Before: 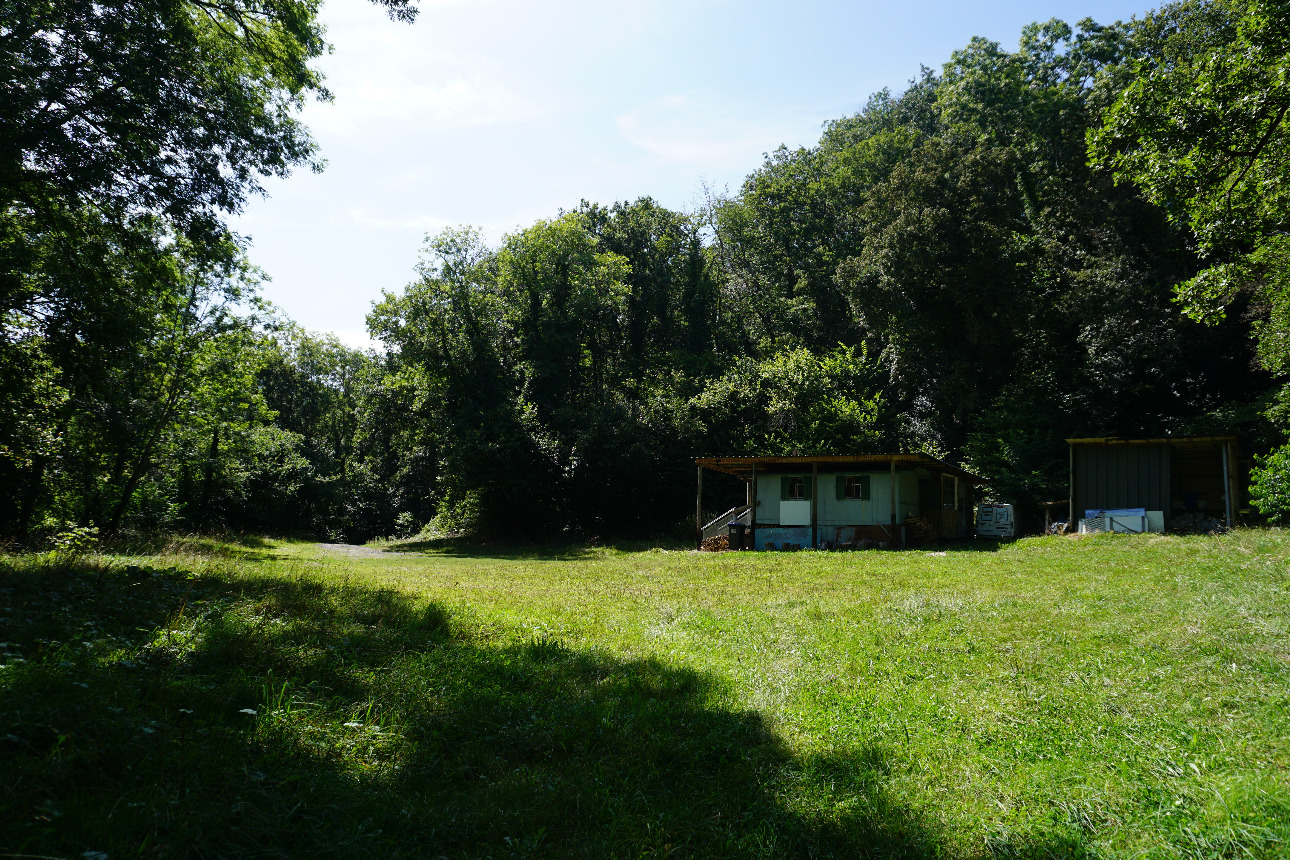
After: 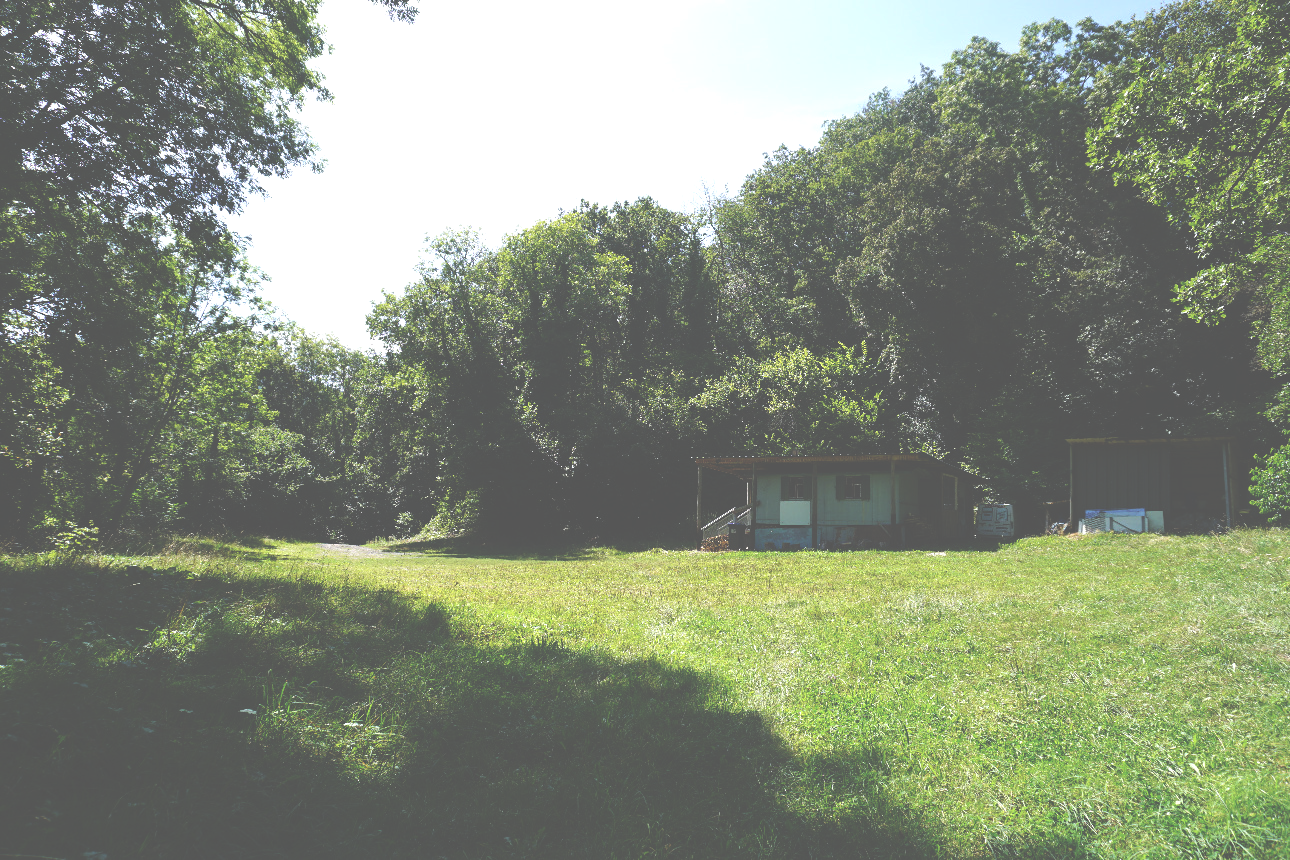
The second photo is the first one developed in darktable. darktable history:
exposure: black level correction -0.071, exposure 0.5 EV, compensate highlight preservation false
color correction: saturation 0.98
